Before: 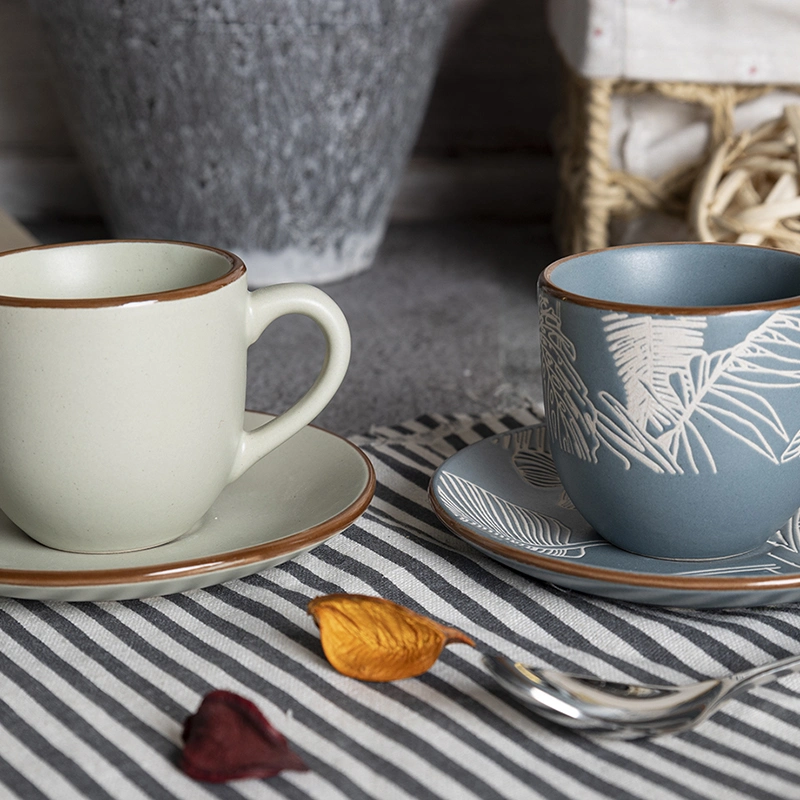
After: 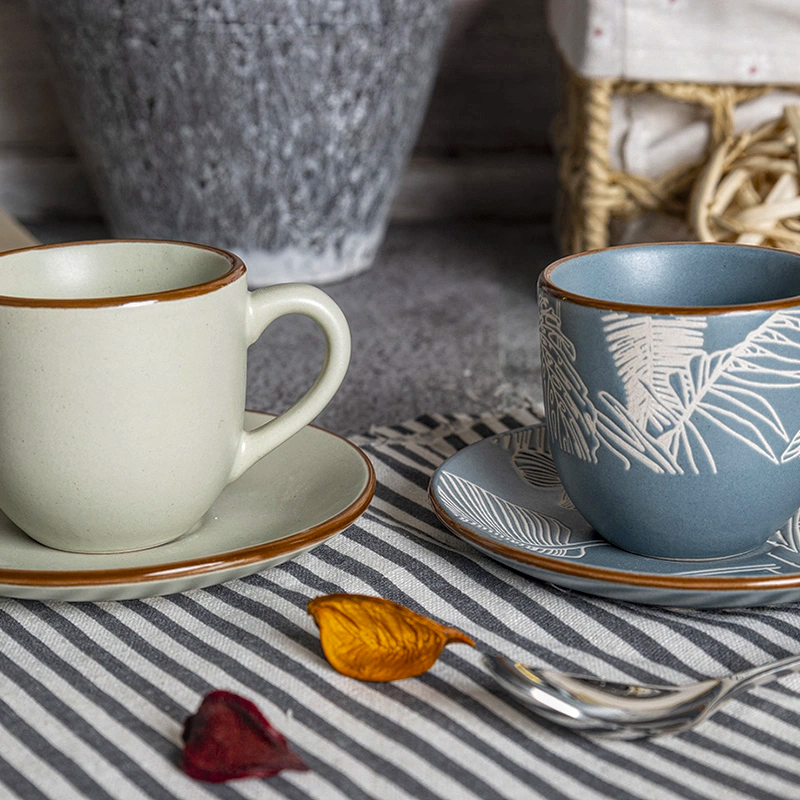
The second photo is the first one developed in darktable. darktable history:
local contrast: highlights 74%, shadows 55%, detail 177%, midtone range 0.21
color balance rgb: perceptual saturation grading › global saturation 25.596%, saturation formula JzAzBz (2021)
